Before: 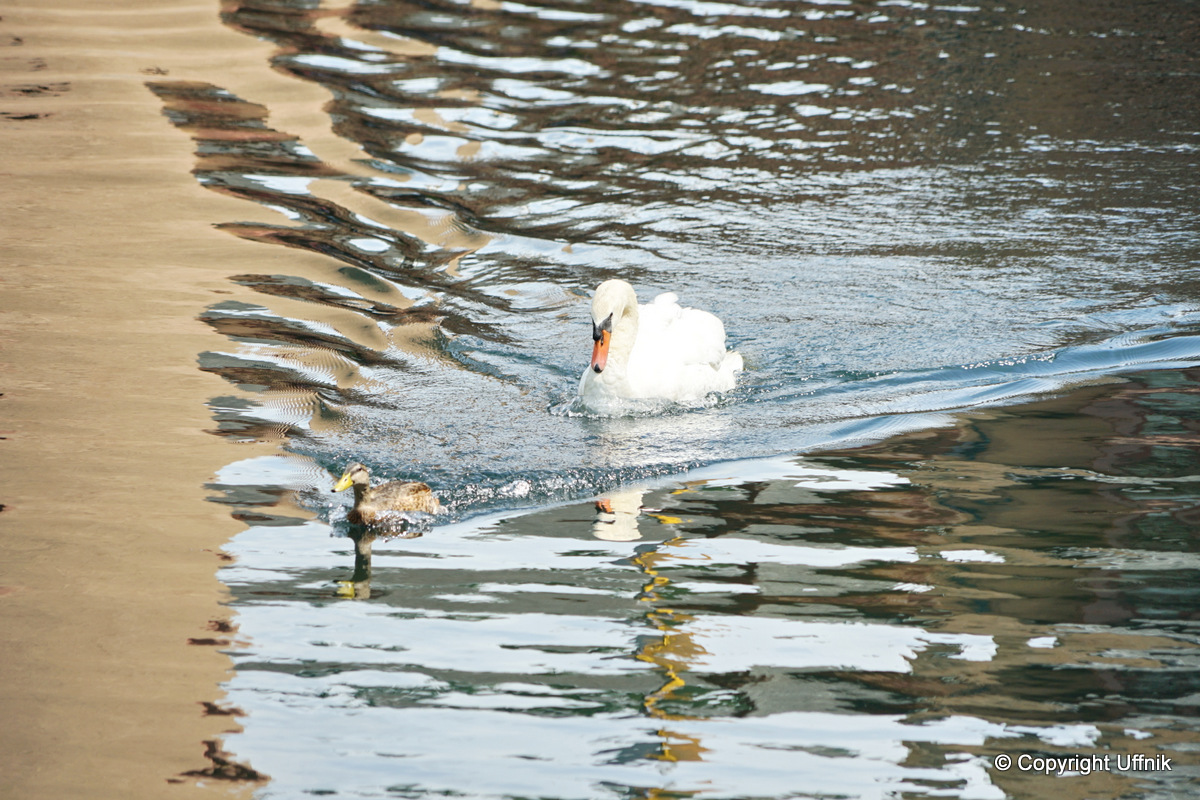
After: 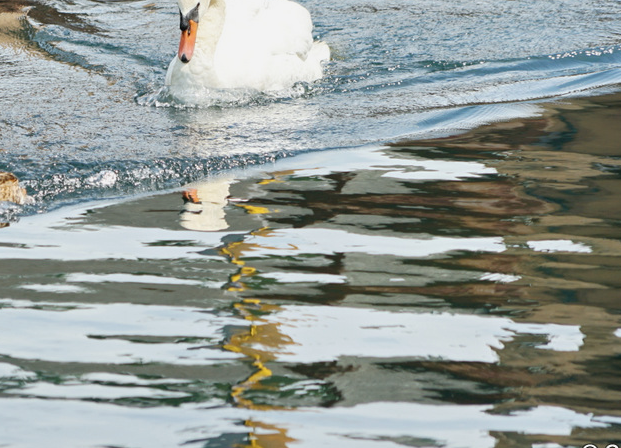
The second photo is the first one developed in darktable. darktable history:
crop: left 34.479%, top 38.822%, right 13.718%, bottom 5.172%
exposure: exposure -0.153 EV, compensate highlight preservation false
